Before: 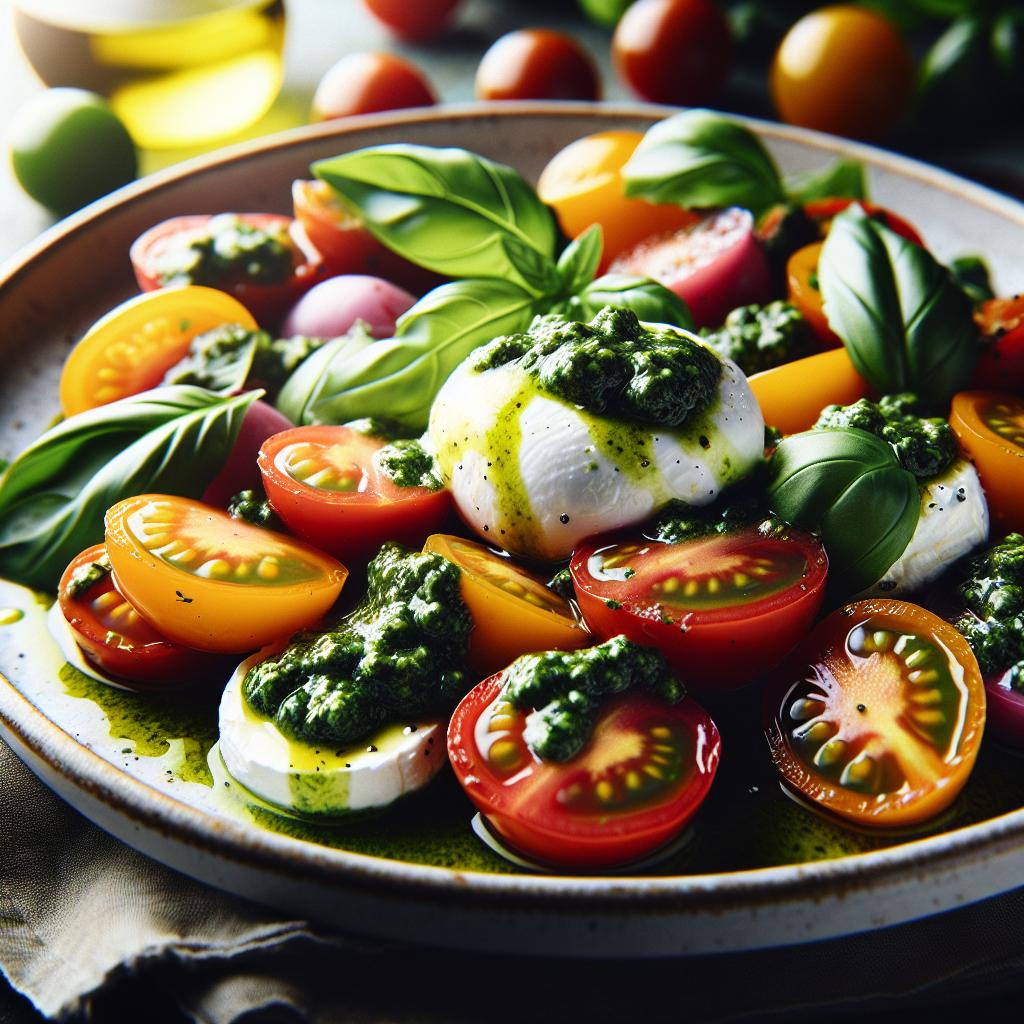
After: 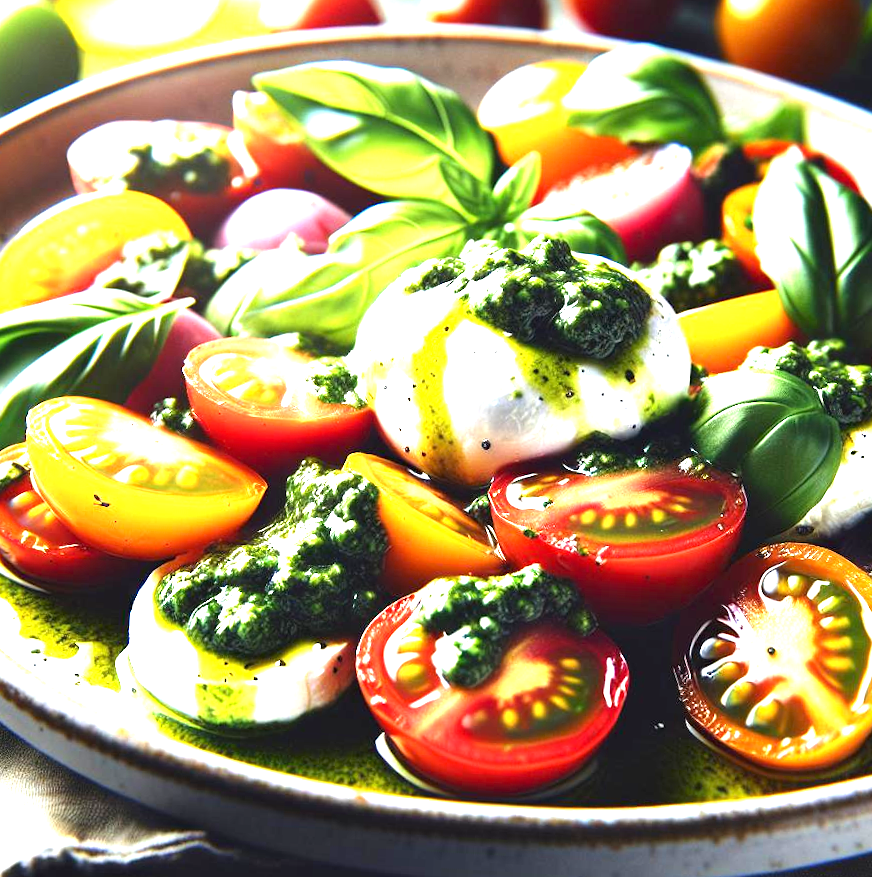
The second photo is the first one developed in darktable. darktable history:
exposure: black level correction 0, exposure 1.756 EV, compensate exposure bias true, compensate highlight preservation false
crop and rotate: angle -3.3°, left 5.317%, top 5.23%, right 4.672%, bottom 4.248%
